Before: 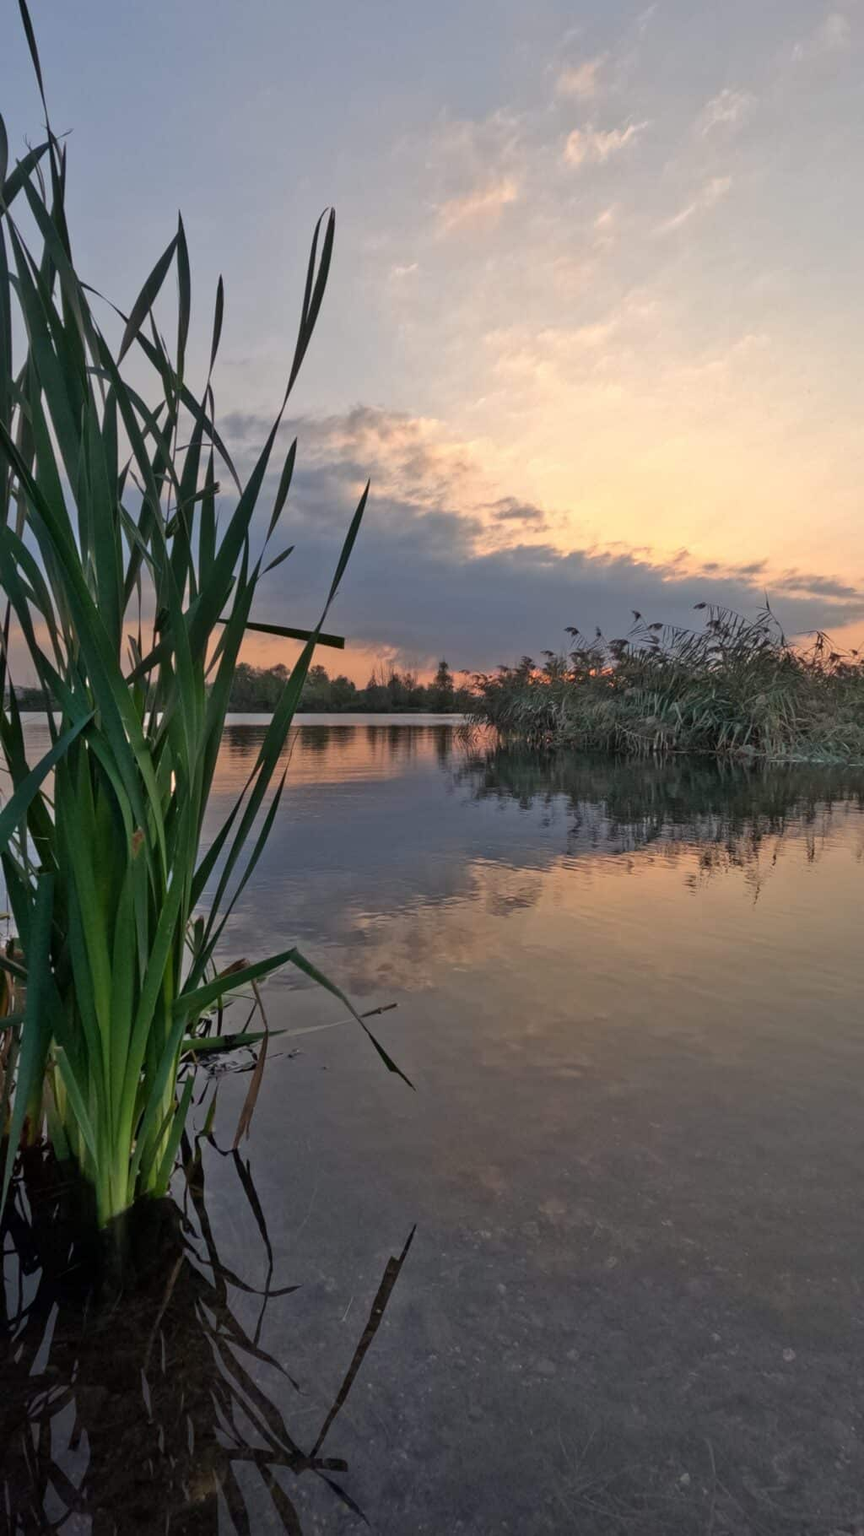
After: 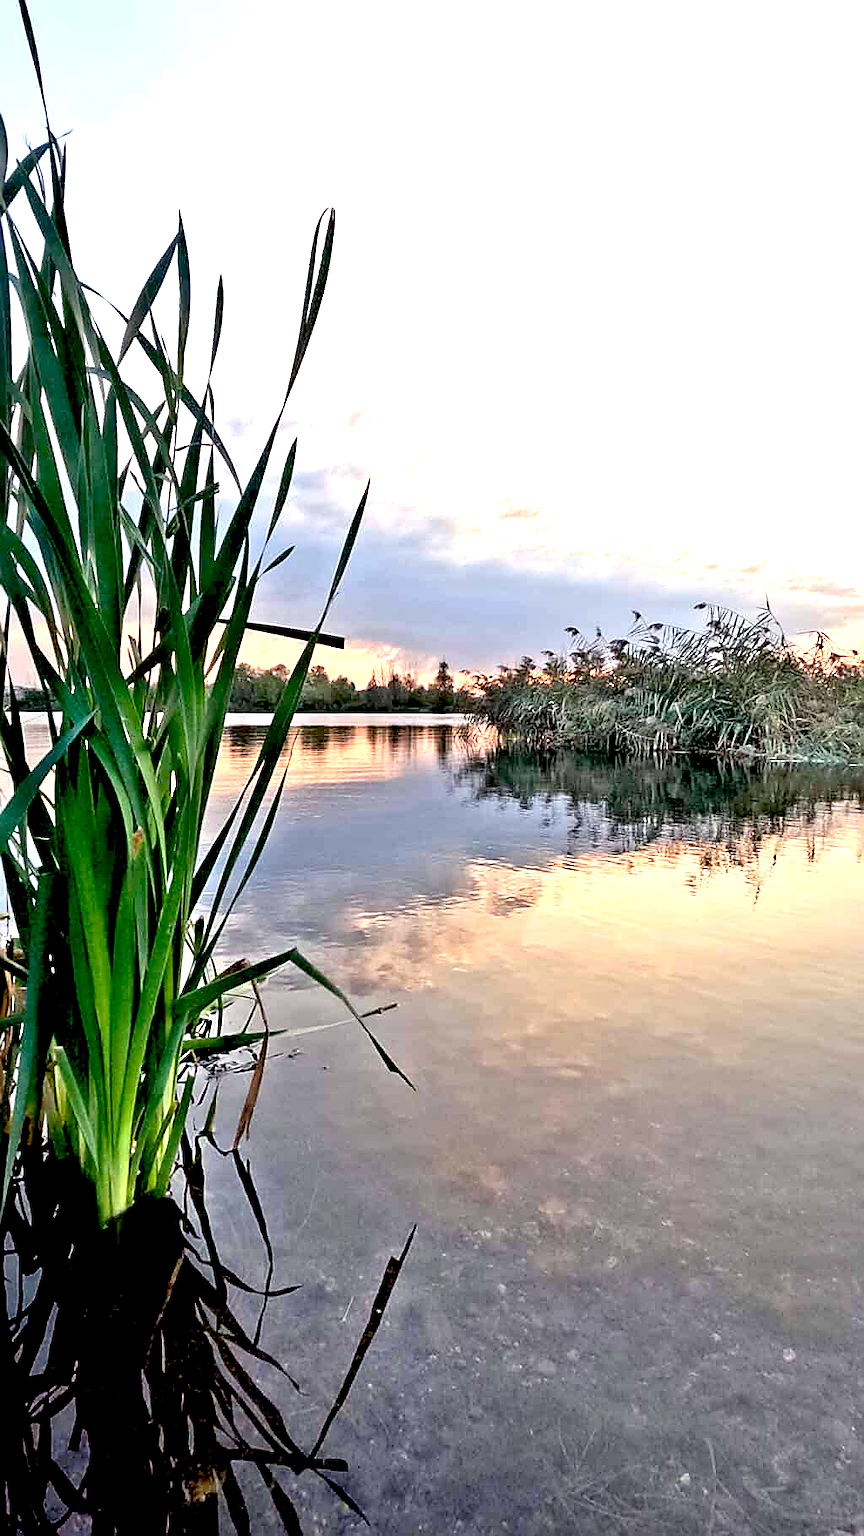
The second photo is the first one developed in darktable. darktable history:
exposure: black level correction 0.016, exposure 1.774 EV, compensate highlight preservation false
contrast equalizer: y [[0.514, 0.573, 0.581, 0.508, 0.5, 0.5], [0.5 ×6], [0.5 ×6], [0 ×6], [0 ×6]], mix 0.79
levels: levels [0, 0.48, 0.961]
sharpen: radius 1.4, amount 1.25, threshold 0.7
